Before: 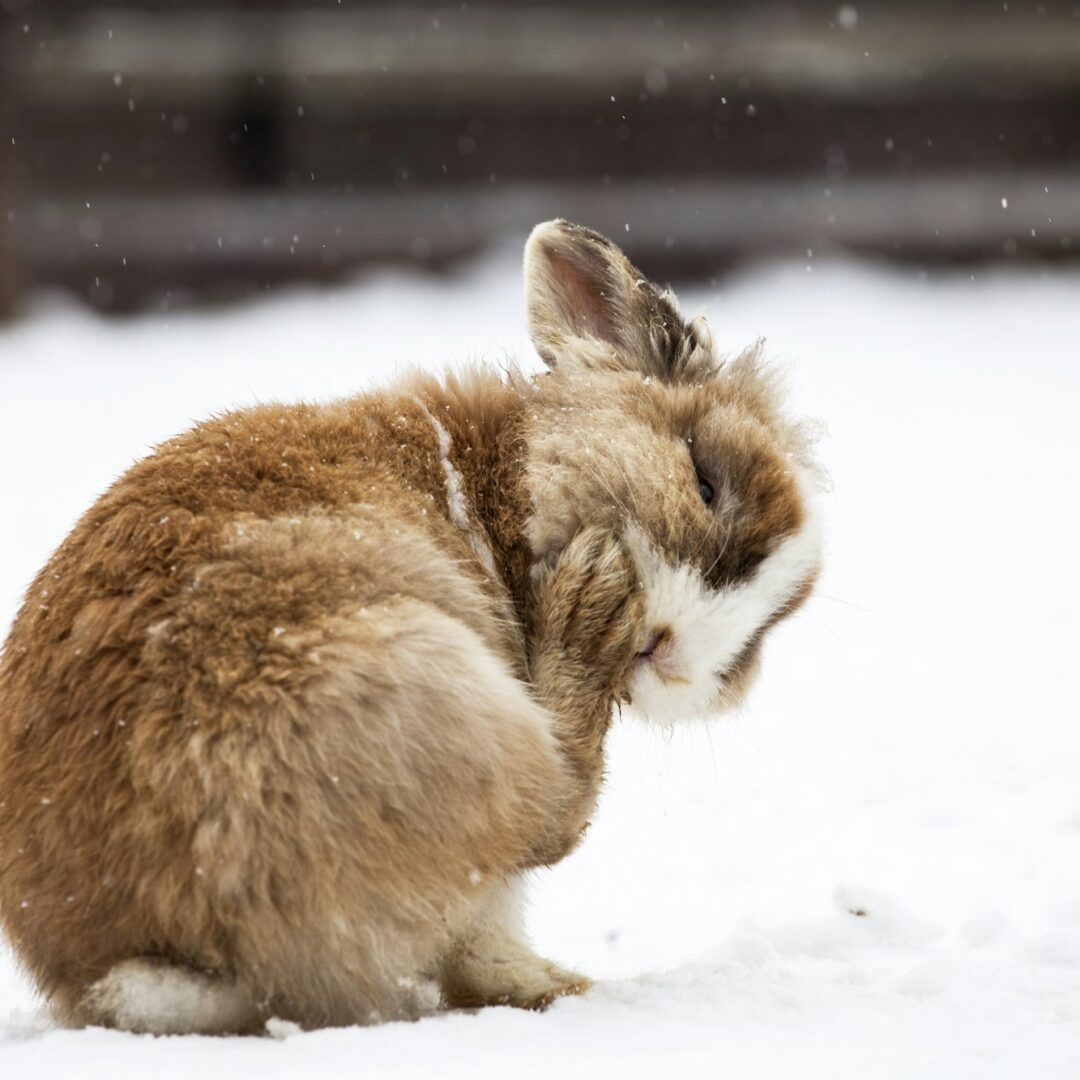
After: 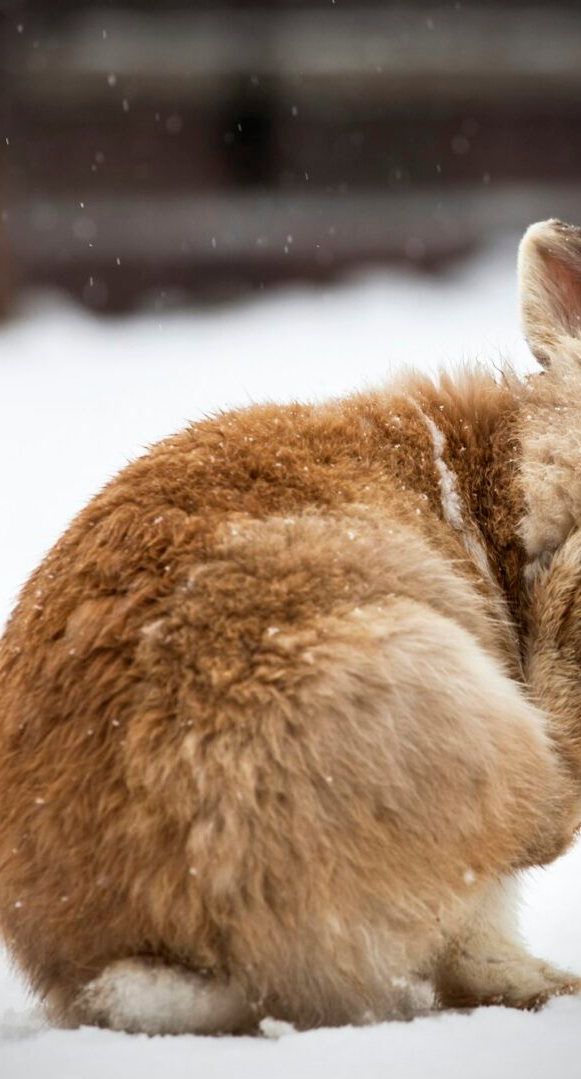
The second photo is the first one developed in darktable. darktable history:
crop: left 0.587%, right 45.588%, bottom 0.086%
exposure: compensate highlight preservation false
vignetting: unbound false
